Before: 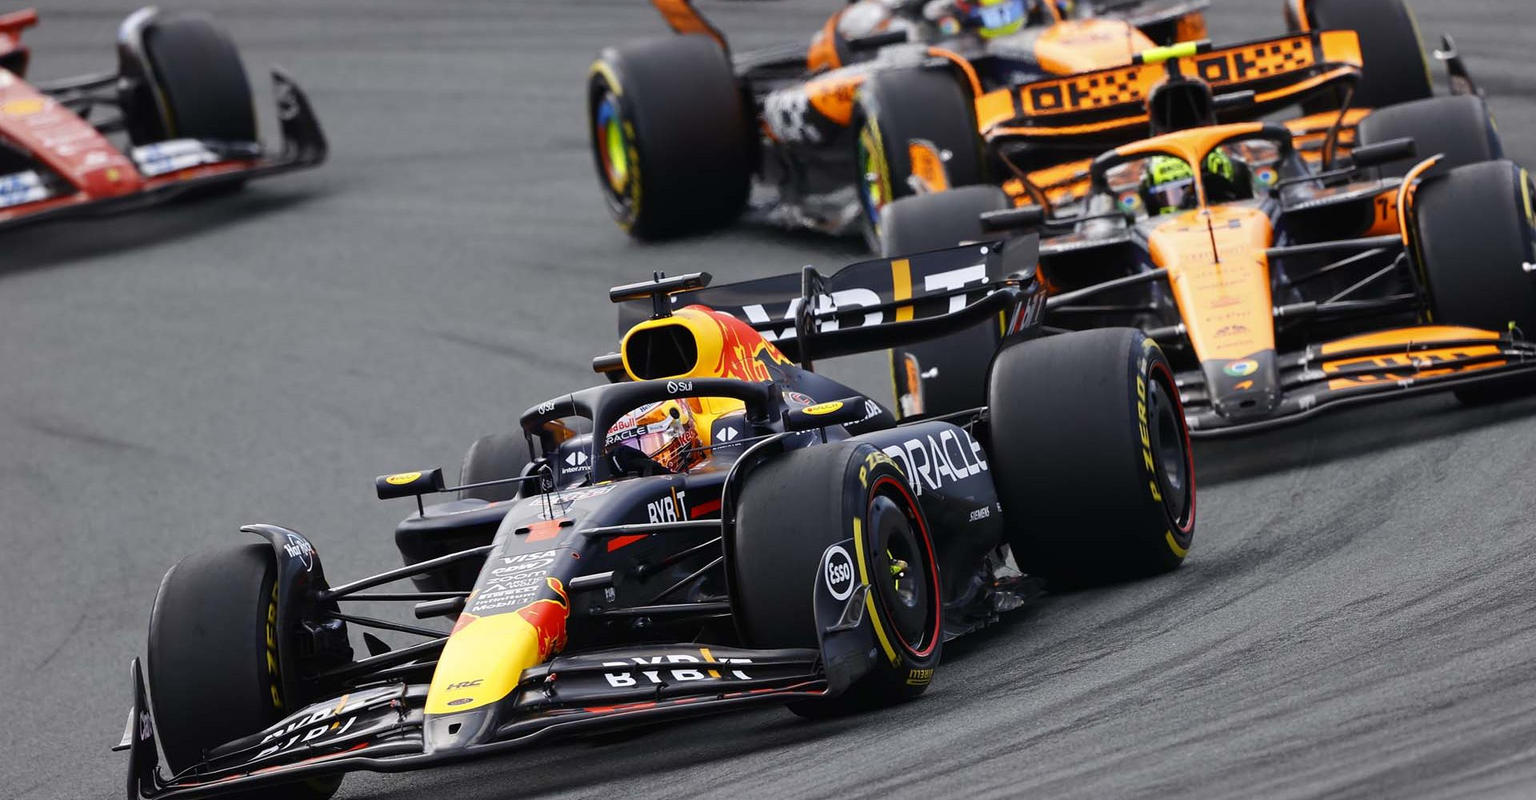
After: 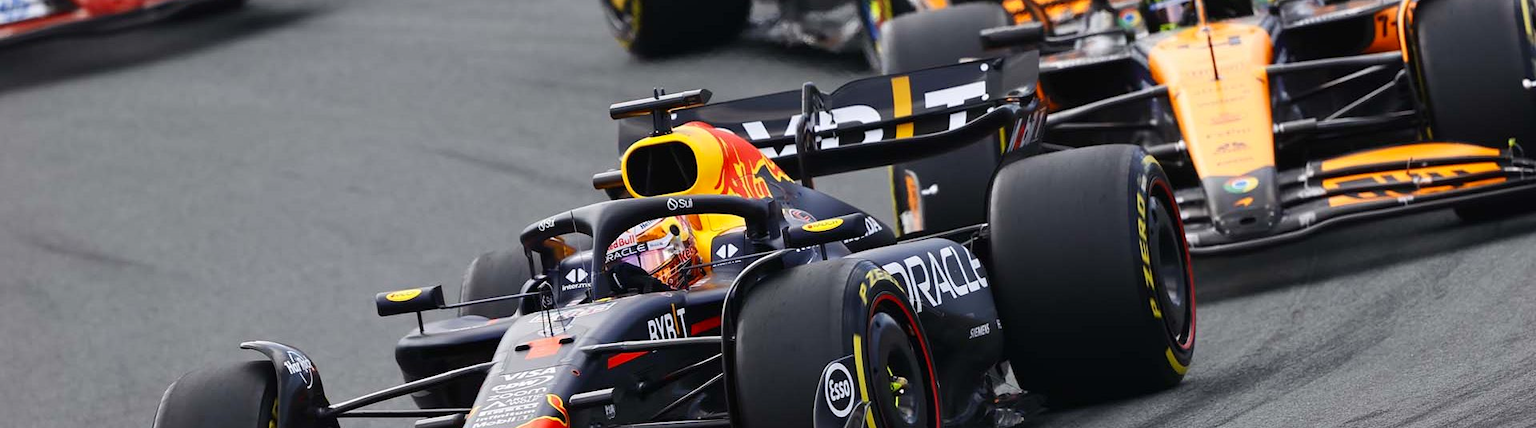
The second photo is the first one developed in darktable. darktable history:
contrast brightness saturation: contrast 0.096, brightness 0.036, saturation 0.089
crop and rotate: top 22.909%, bottom 23.523%
